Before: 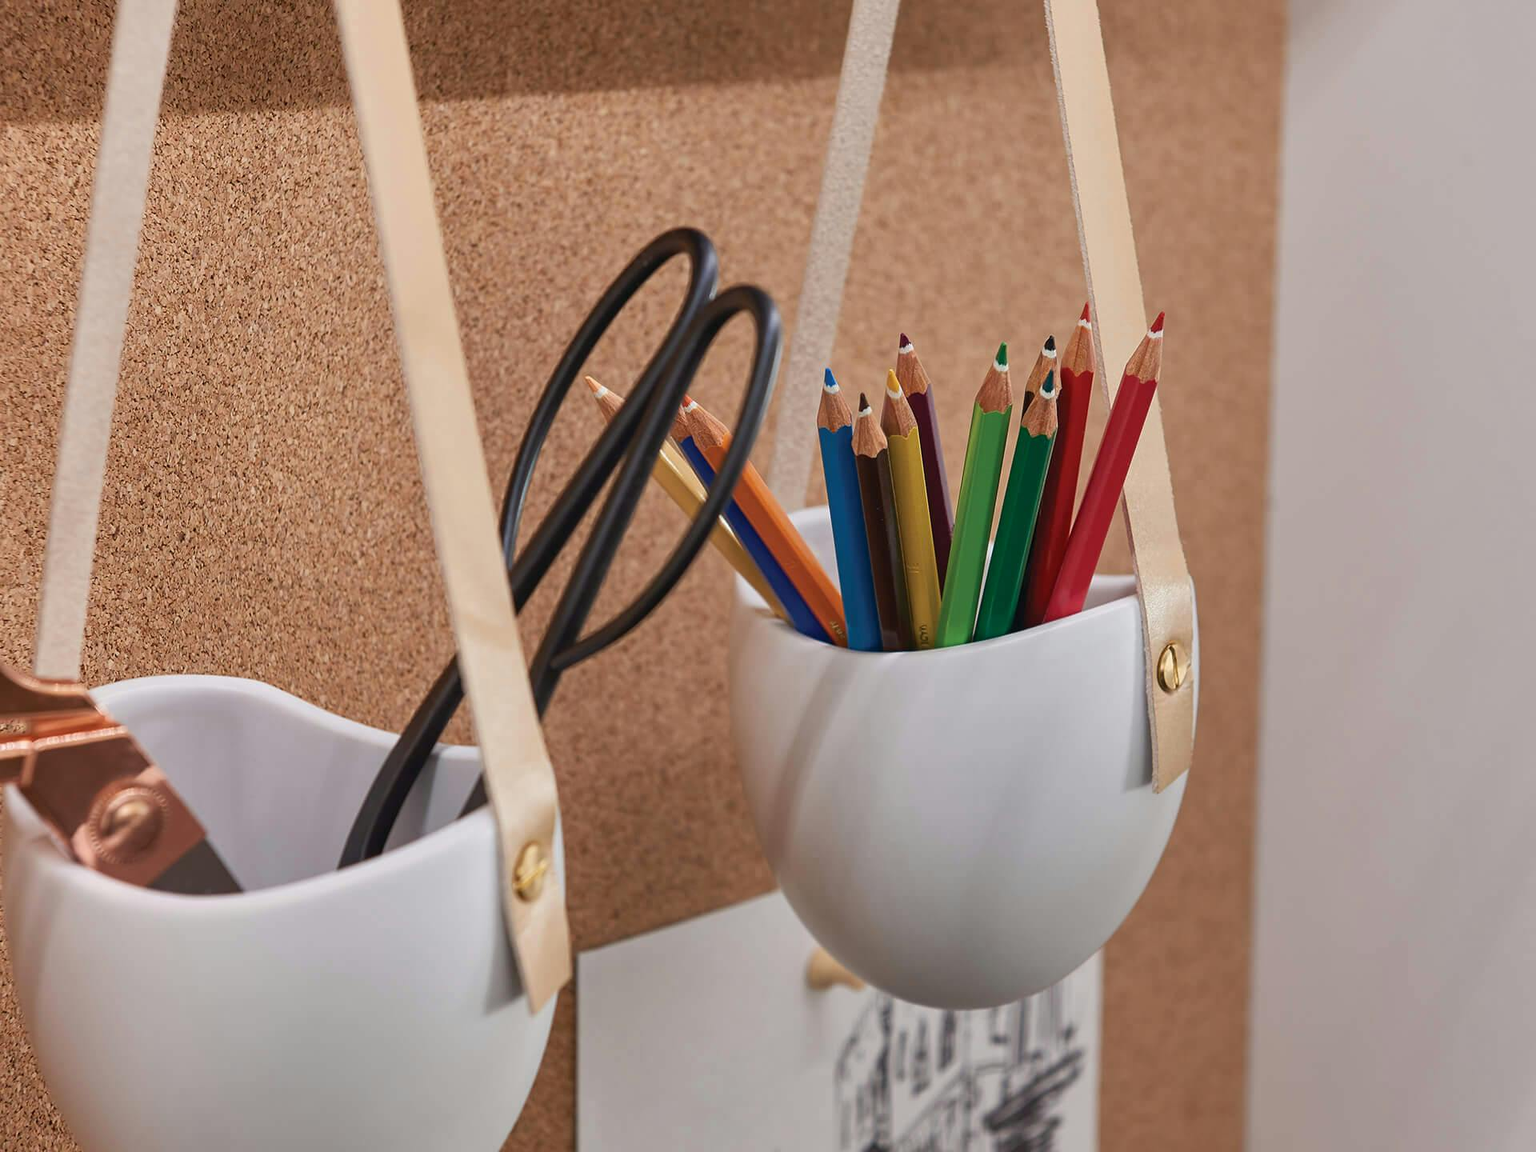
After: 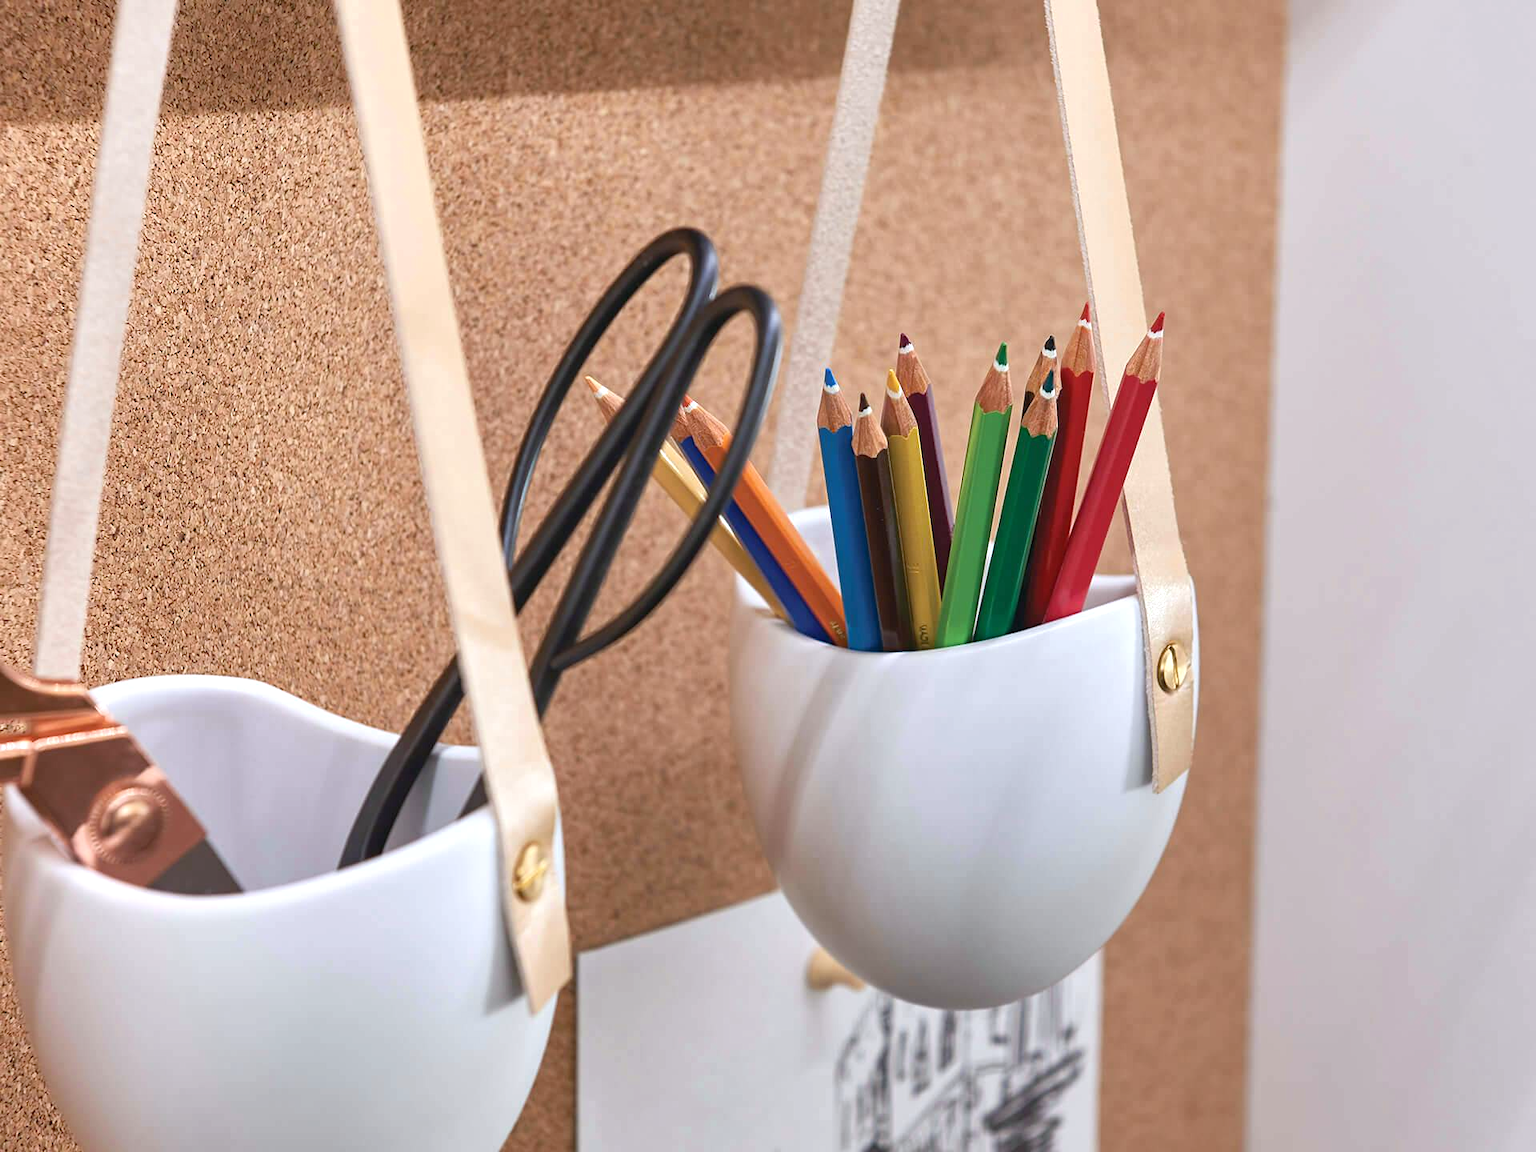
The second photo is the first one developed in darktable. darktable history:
exposure: exposure 0.6 EV, compensate highlight preservation false
white balance: red 0.967, blue 1.049
